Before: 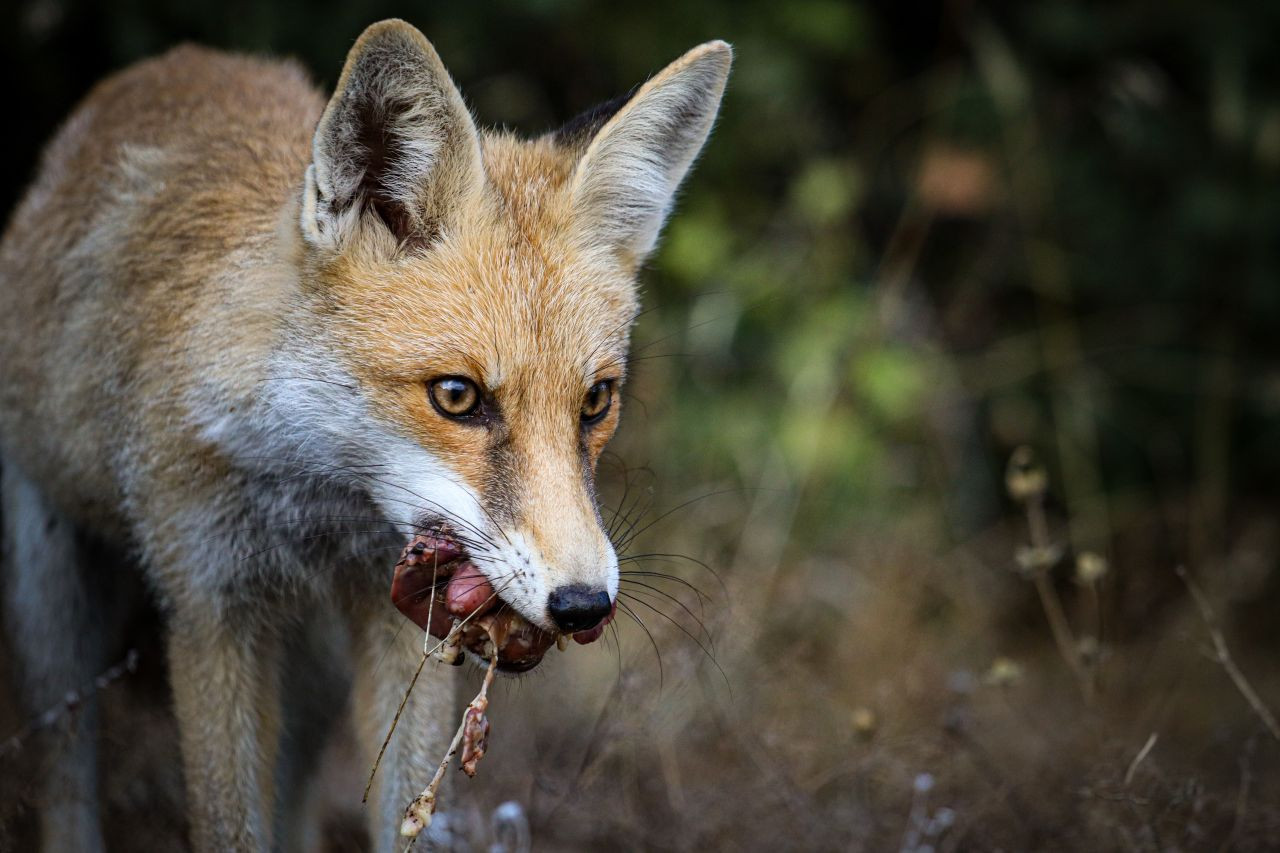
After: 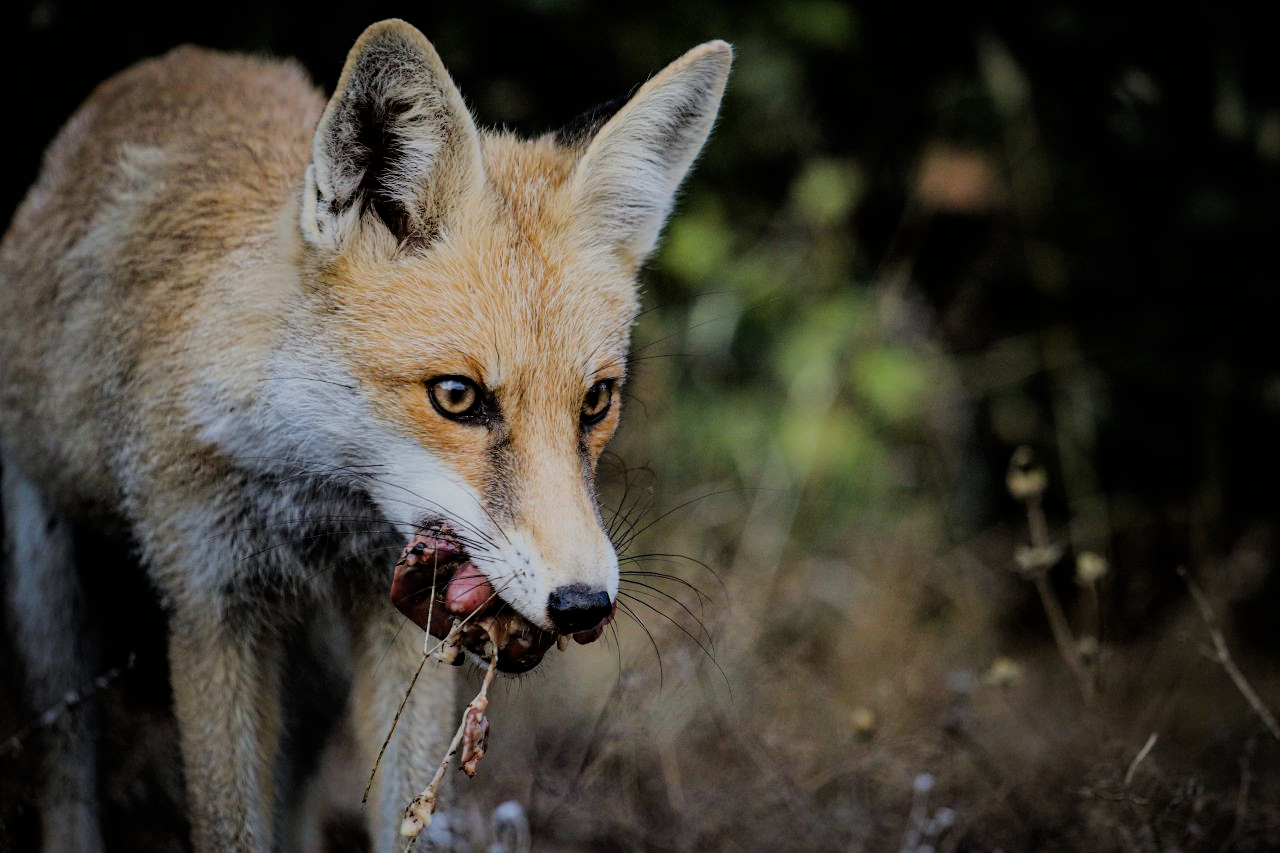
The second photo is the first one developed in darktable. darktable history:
filmic rgb: black relative exposure -6.18 EV, white relative exposure 6.97 EV, threshold 2.94 EV, structure ↔ texture 99.37%, hardness 2.26, enable highlight reconstruction true
